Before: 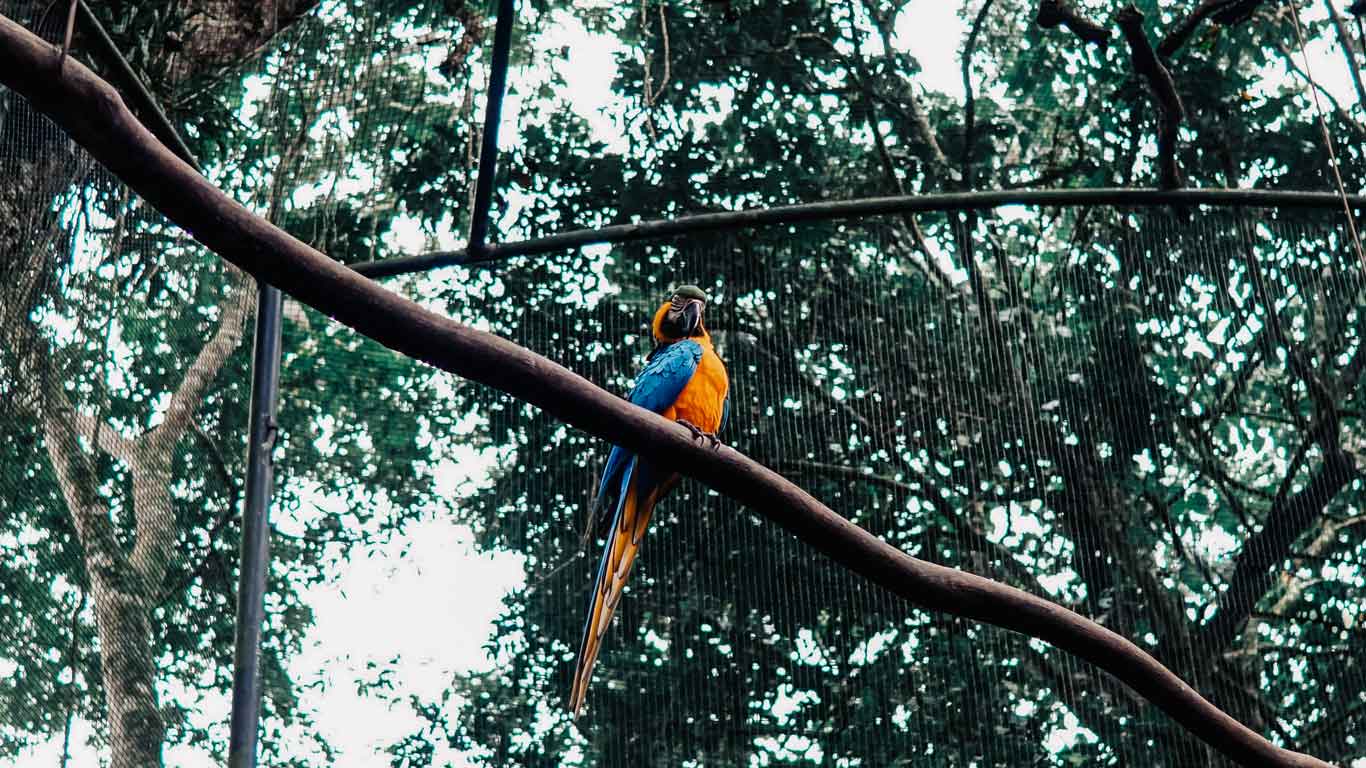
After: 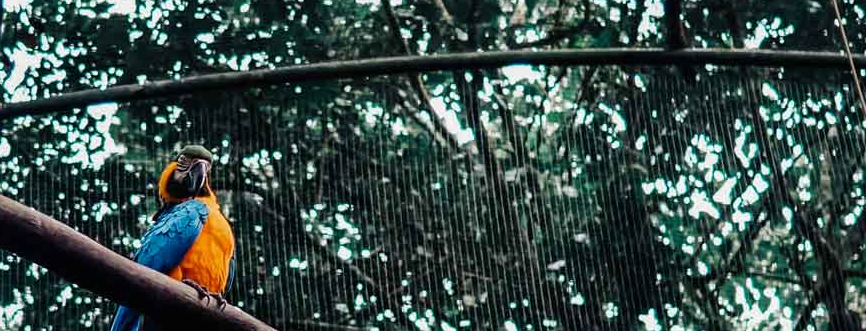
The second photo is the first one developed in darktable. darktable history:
crop: left 36.197%, top 18.254%, right 0.375%, bottom 38.627%
